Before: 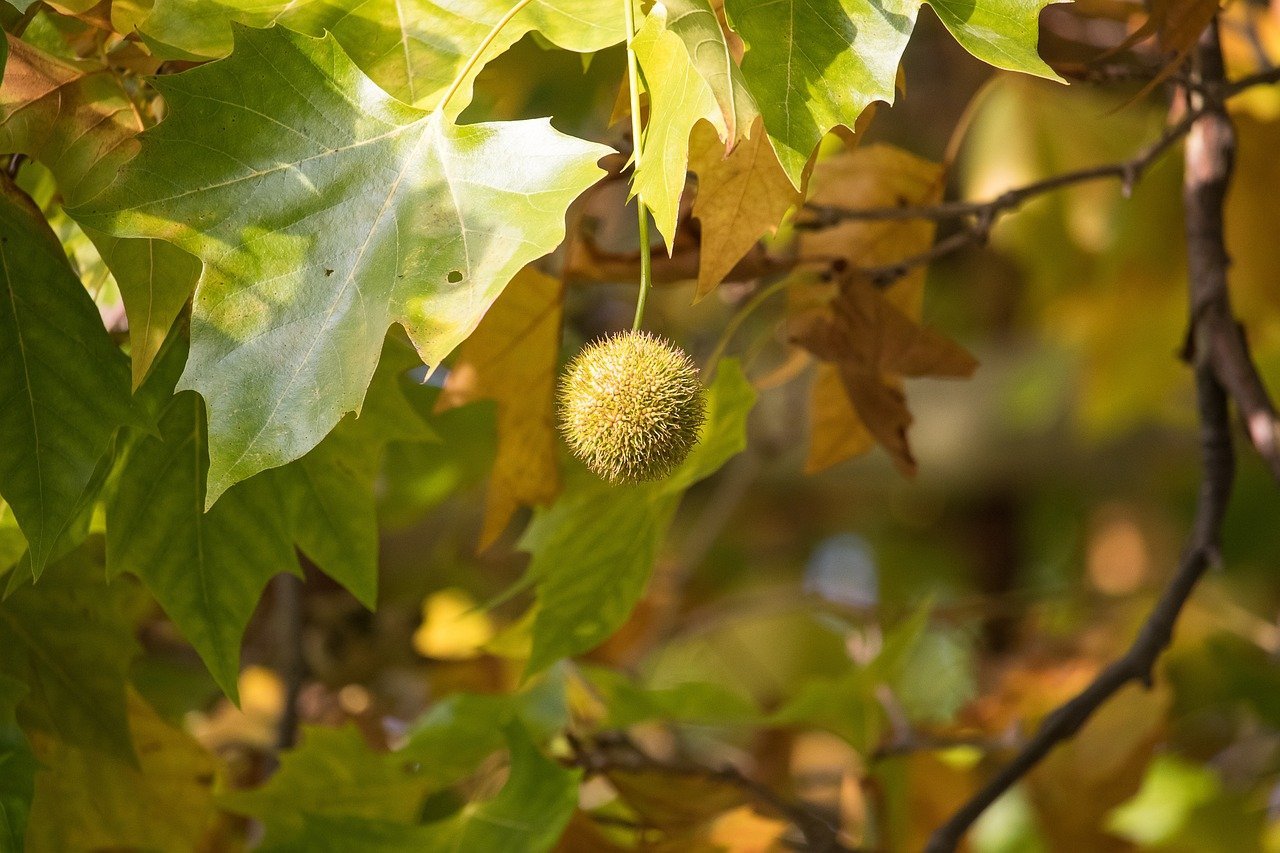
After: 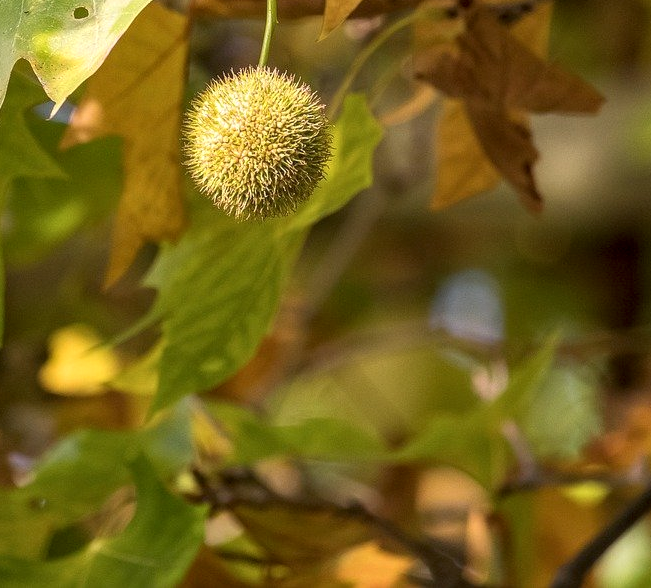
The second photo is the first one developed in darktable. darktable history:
local contrast: detail 130%
crop and rotate: left 29.266%, top 31.051%, right 19.842%
